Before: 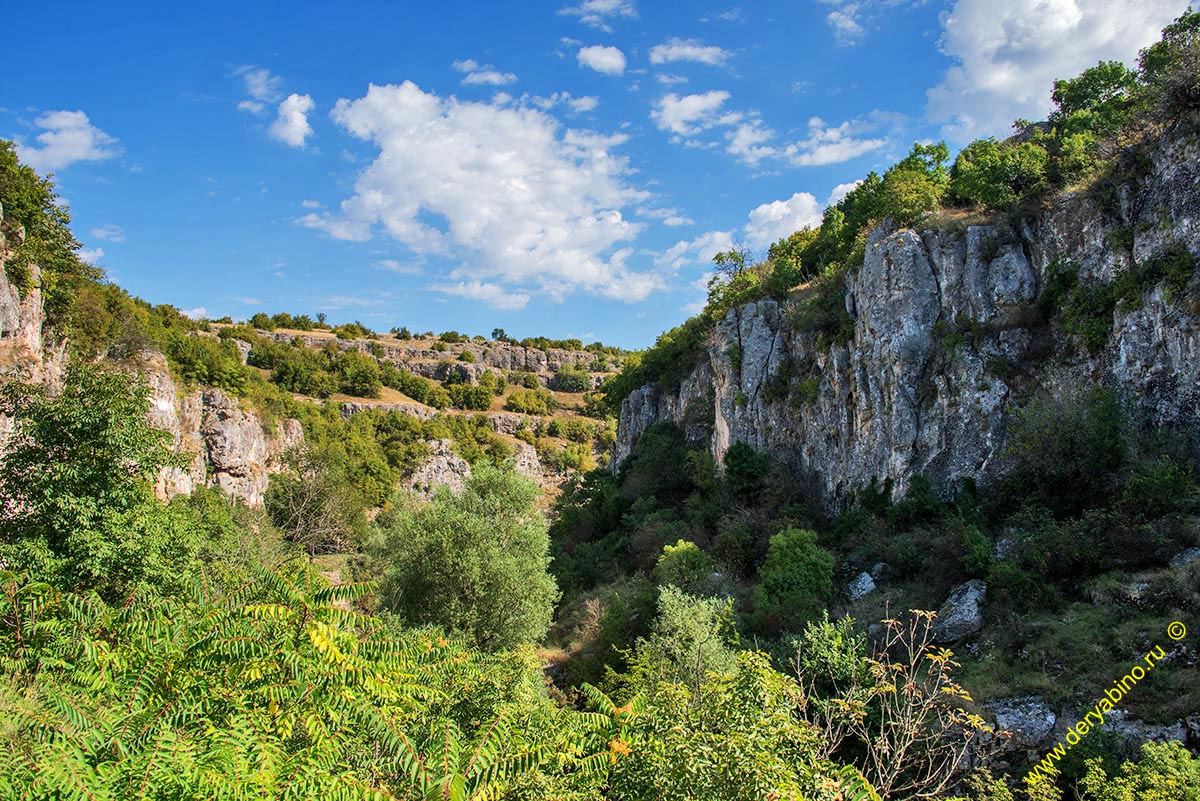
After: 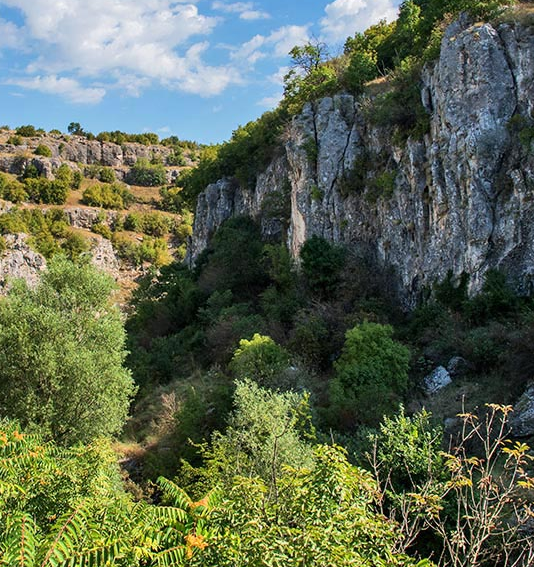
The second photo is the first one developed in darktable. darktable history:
crop: left 35.366%, top 25.841%, right 20.11%, bottom 3.348%
